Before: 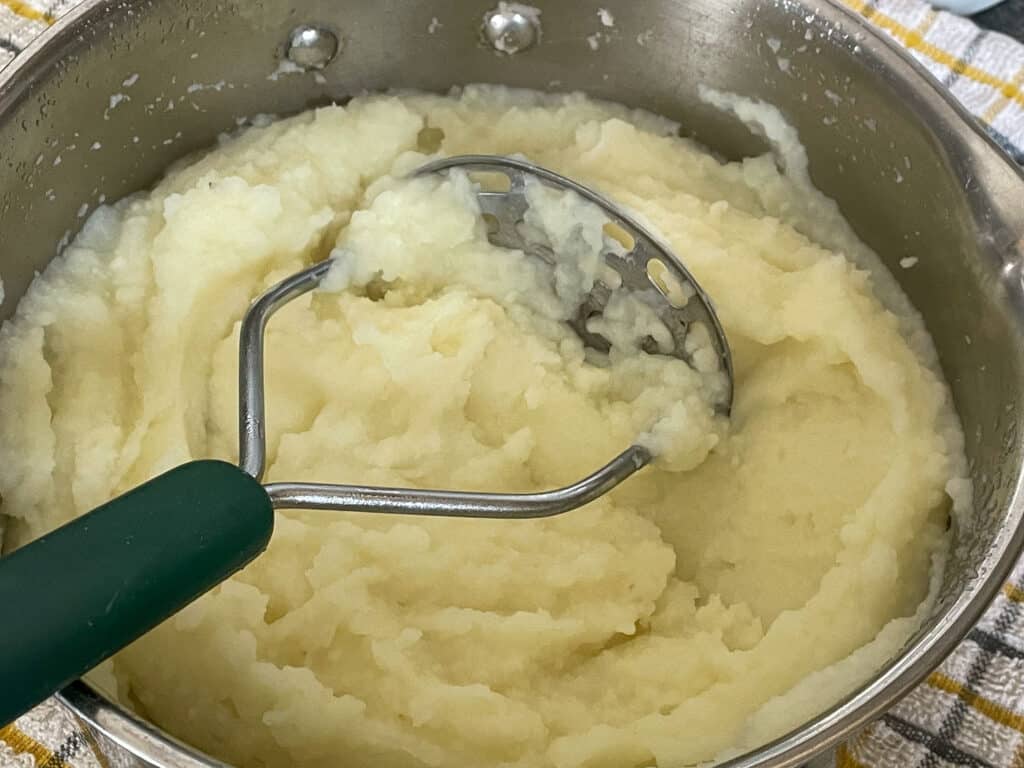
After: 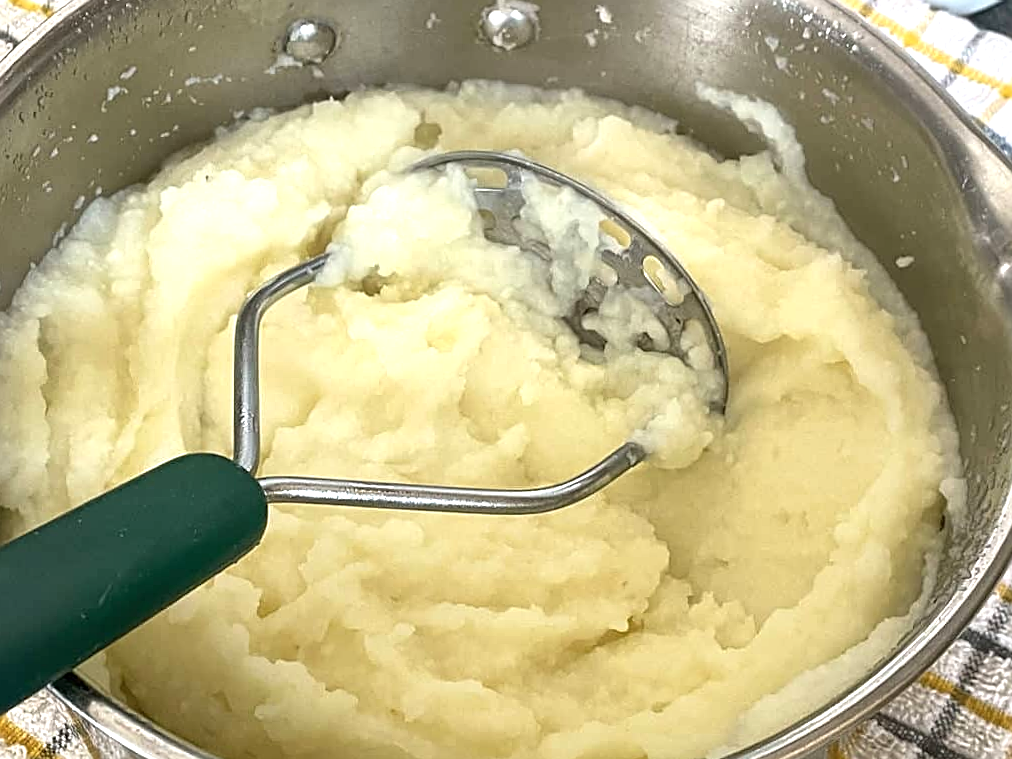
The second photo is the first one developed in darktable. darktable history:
color zones: curves: ch1 [(0, 0.469) (0.001, 0.469) (0.12, 0.446) (0.248, 0.469) (0.5, 0.5) (0.748, 0.5) (0.999, 0.469) (1, 0.469)]
sharpen: on, module defaults
exposure: black level correction 0, exposure 0.7 EV, compensate exposure bias true, compensate highlight preservation false
crop and rotate: angle -0.5°
